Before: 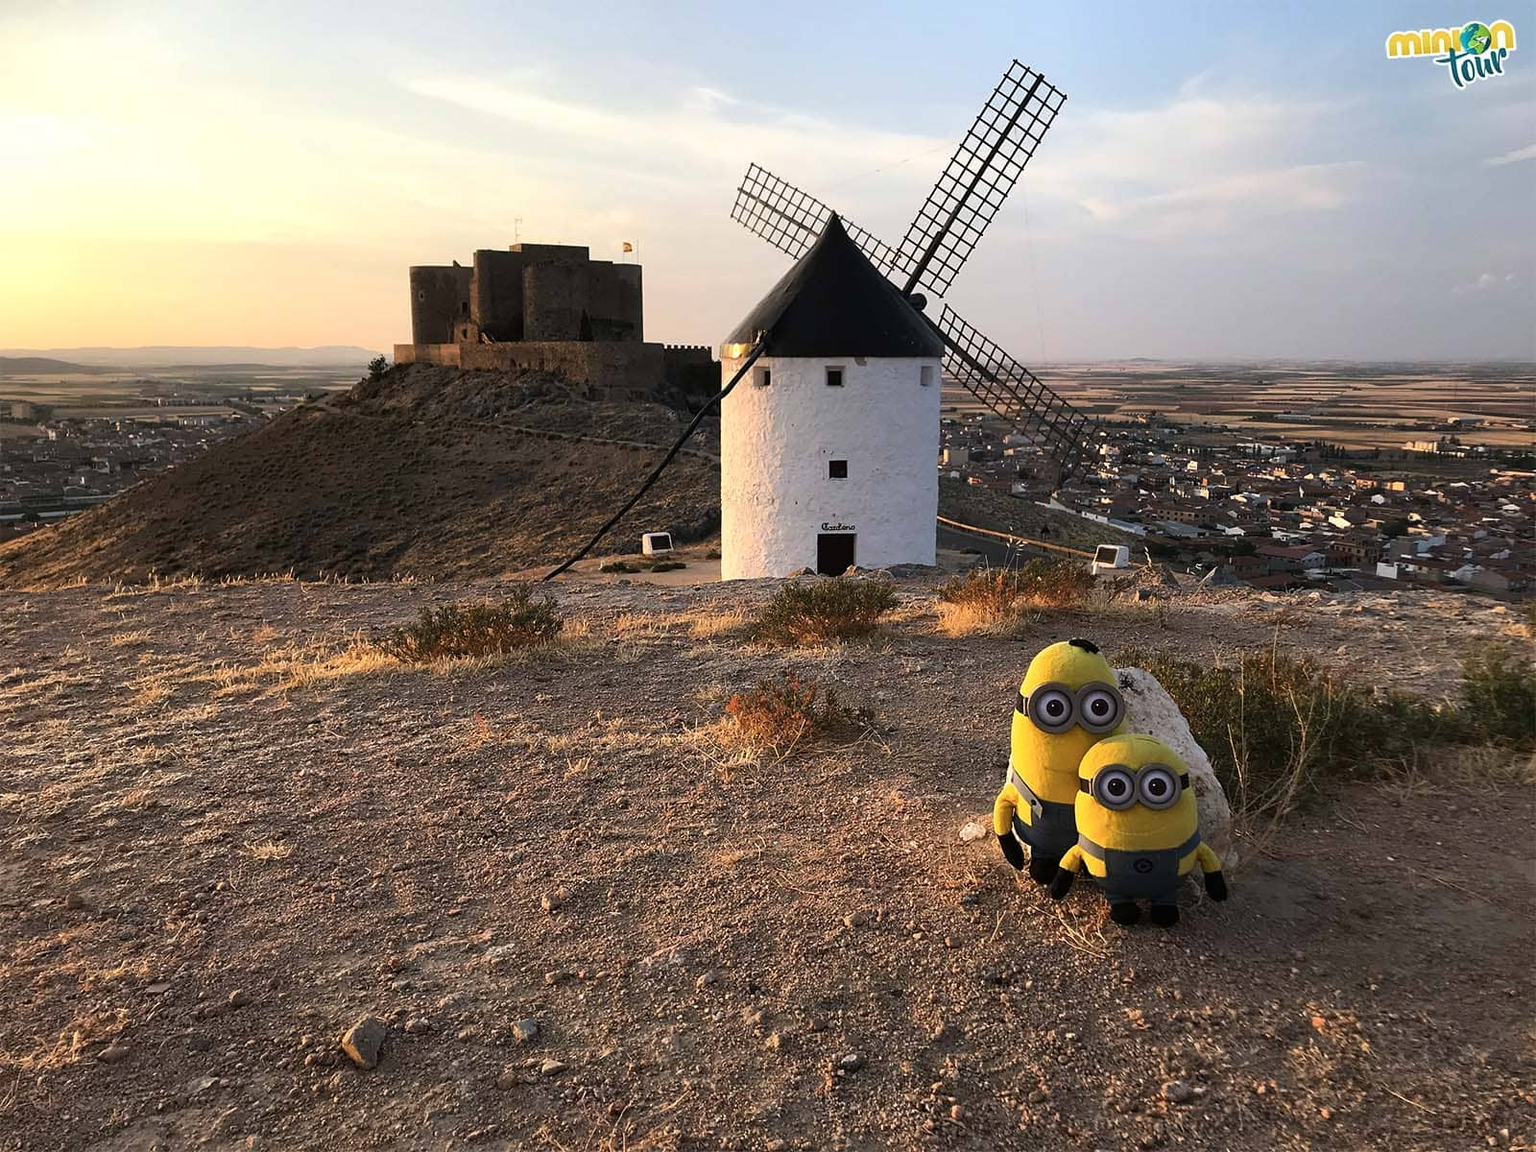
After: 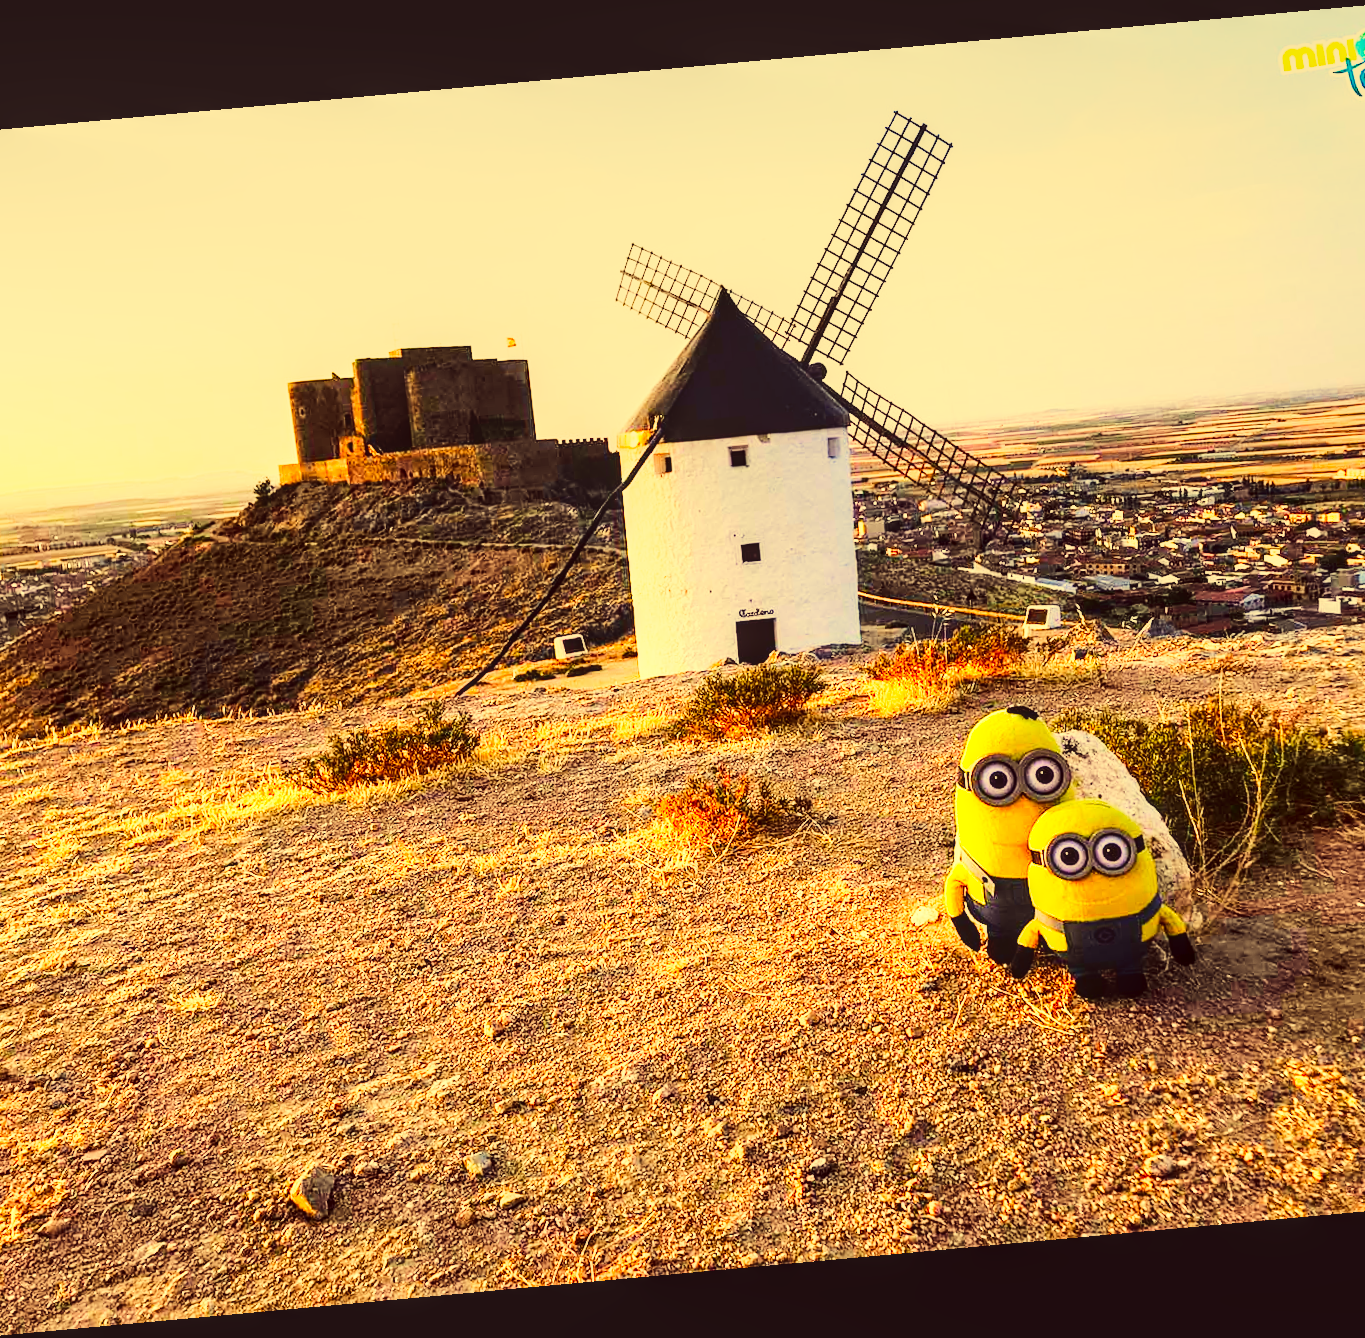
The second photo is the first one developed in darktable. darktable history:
rotate and perspective: rotation -5.2°, automatic cropping off
color correction: highlights a* -0.482, highlights b* 40, shadows a* 9.8, shadows b* -0.161
white balance: red 1.004, blue 1.024
local contrast: on, module defaults
base curve: curves: ch0 [(0, 0) (0.007, 0.004) (0.027, 0.03) (0.046, 0.07) (0.207, 0.54) (0.442, 0.872) (0.673, 0.972) (1, 1)], preserve colors none
exposure: compensate highlight preservation false
tone curve: curves: ch0 [(0, 0.026) (0.146, 0.158) (0.272, 0.34) (0.453, 0.627) (0.687, 0.829) (1, 1)], color space Lab, linked channels, preserve colors none
crop and rotate: left 9.597%, right 10.195%
